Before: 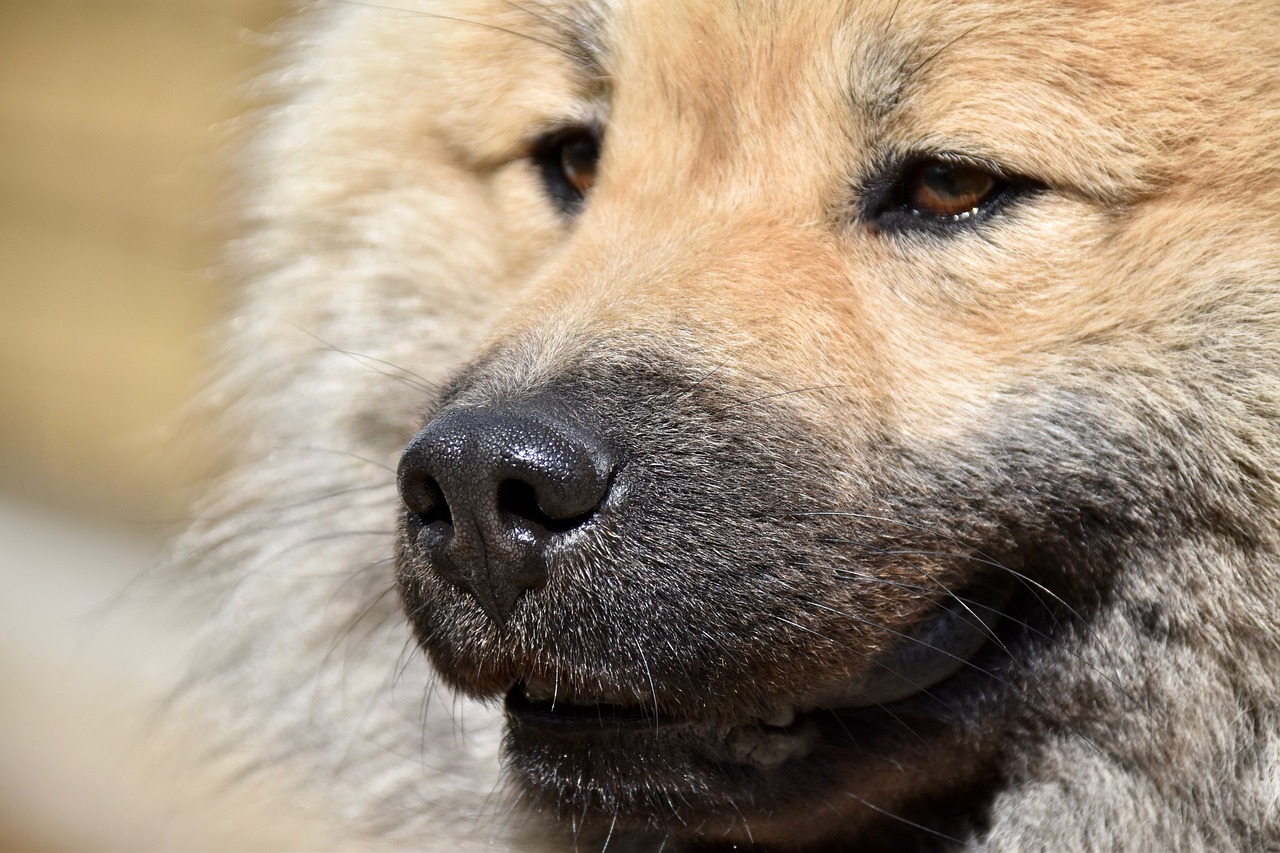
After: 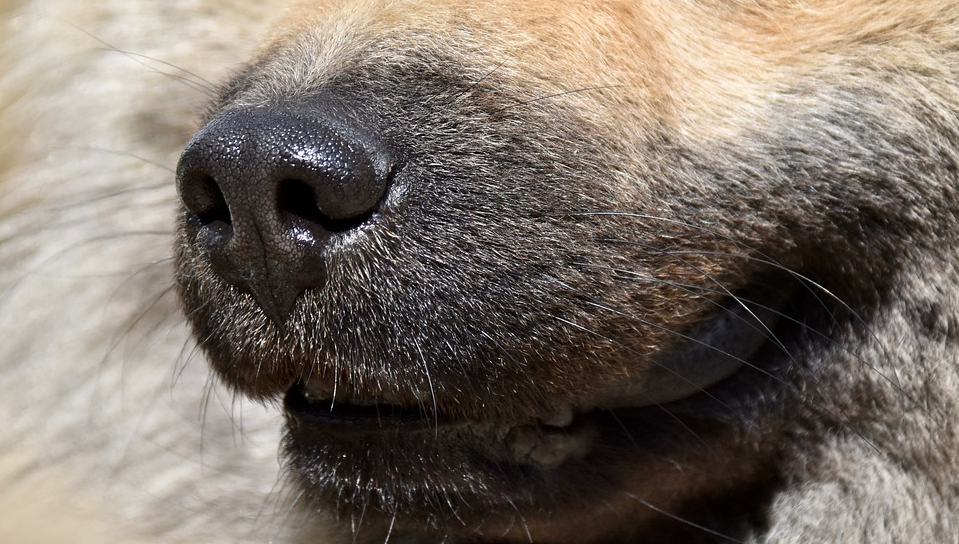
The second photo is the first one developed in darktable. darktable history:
crop and rotate: left 17.331%, top 35.369%, right 7.672%, bottom 0.822%
